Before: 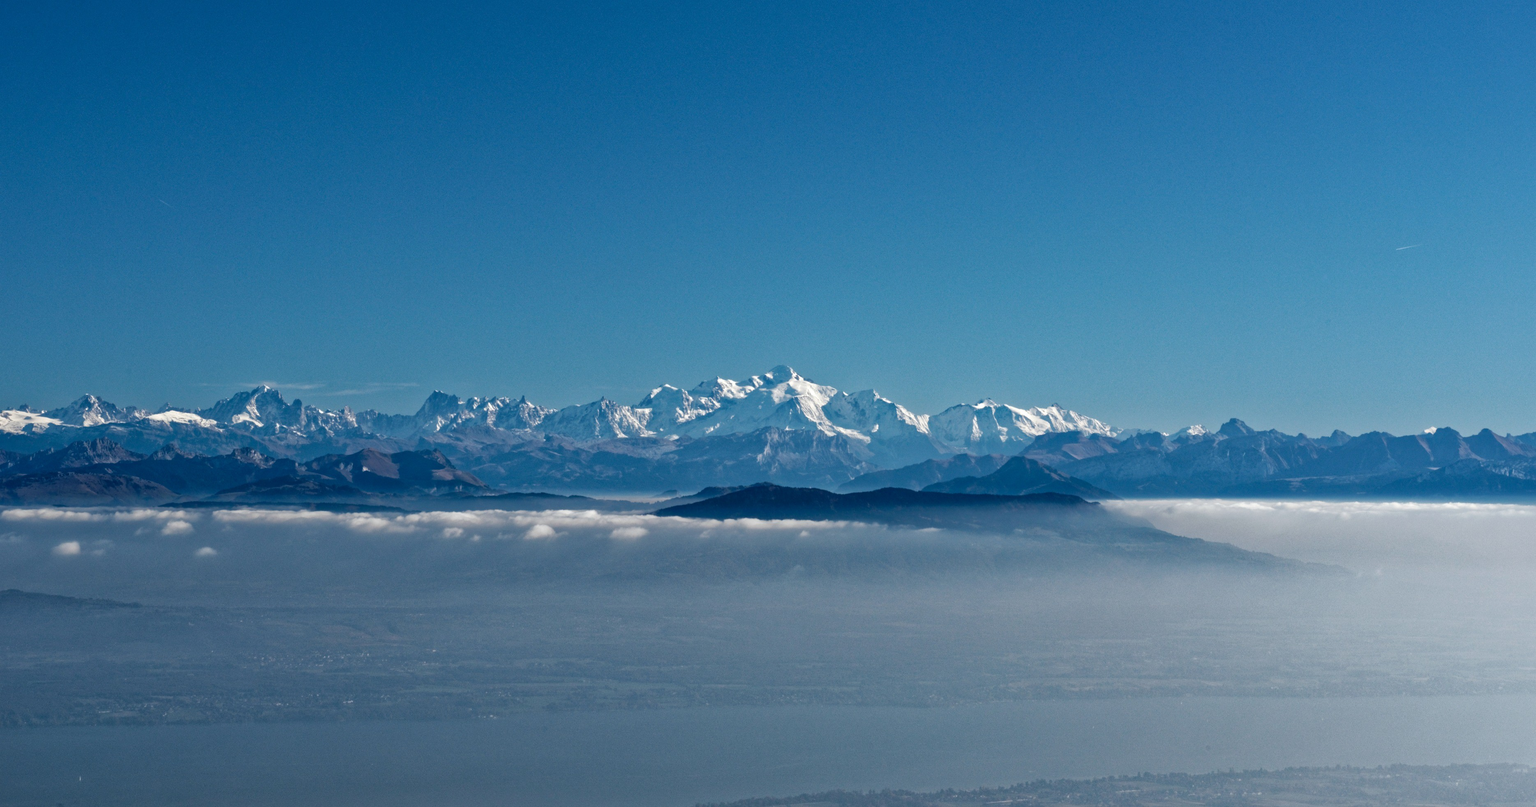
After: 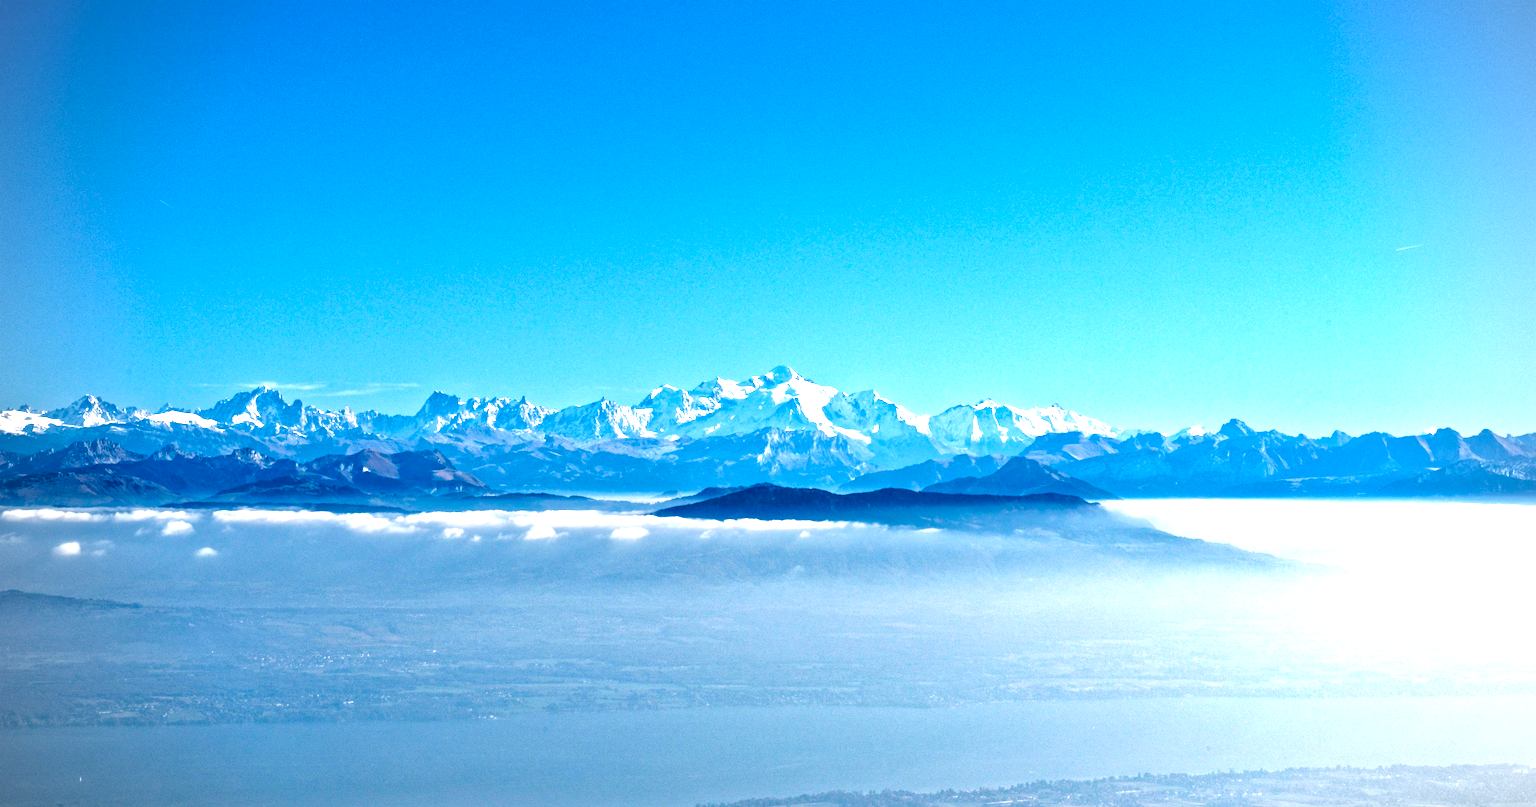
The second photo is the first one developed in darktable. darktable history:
color balance rgb: linear chroma grading › shadows -2.2%, linear chroma grading › highlights -15%, linear chroma grading › global chroma -10%, linear chroma grading › mid-tones -10%, perceptual saturation grading › global saturation 45%, perceptual saturation grading › highlights -50%, perceptual saturation grading › shadows 30%, perceptual brilliance grading › global brilliance 18%, global vibrance 45%
exposure: exposure 1.089 EV, compensate highlight preservation false
vignetting: fall-off start 79.88%
